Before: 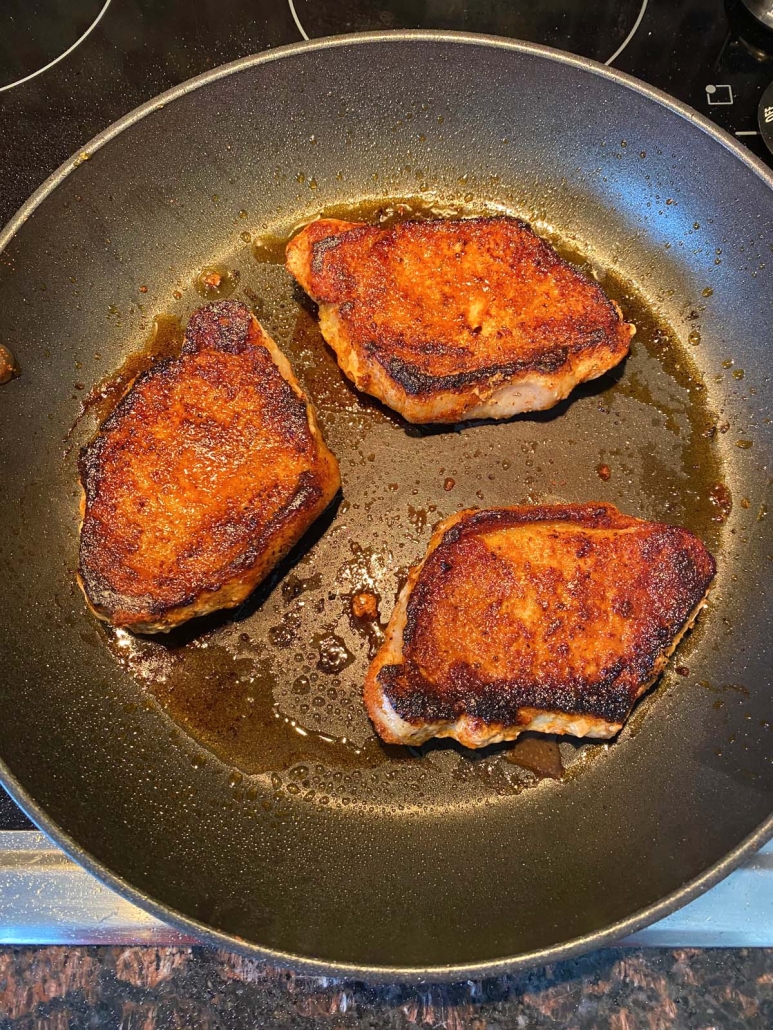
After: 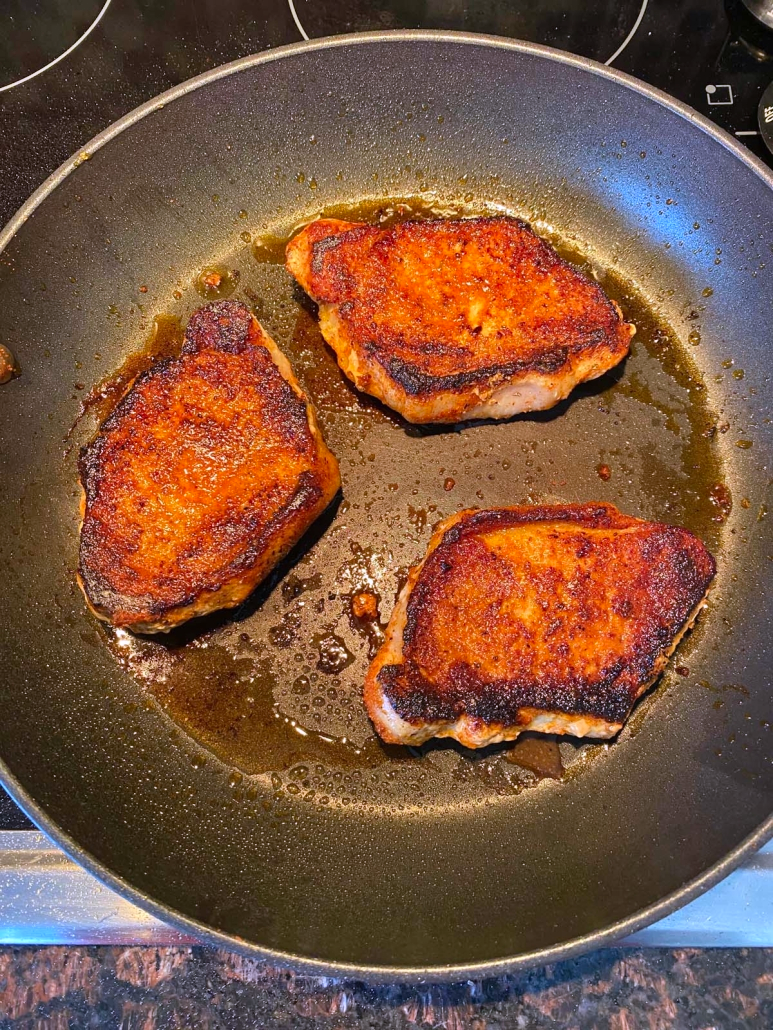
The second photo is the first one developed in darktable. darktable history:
contrast brightness saturation: saturation 0.13
shadows and highlights: shadows 45.15, highlights -65.93, soften with gaussian
white balance: blue 1.104
